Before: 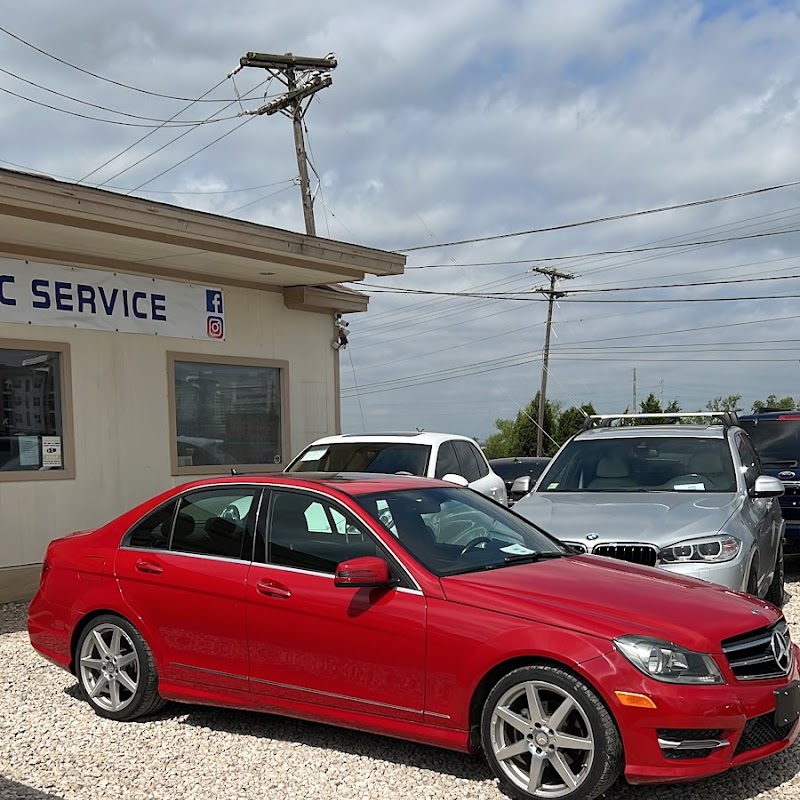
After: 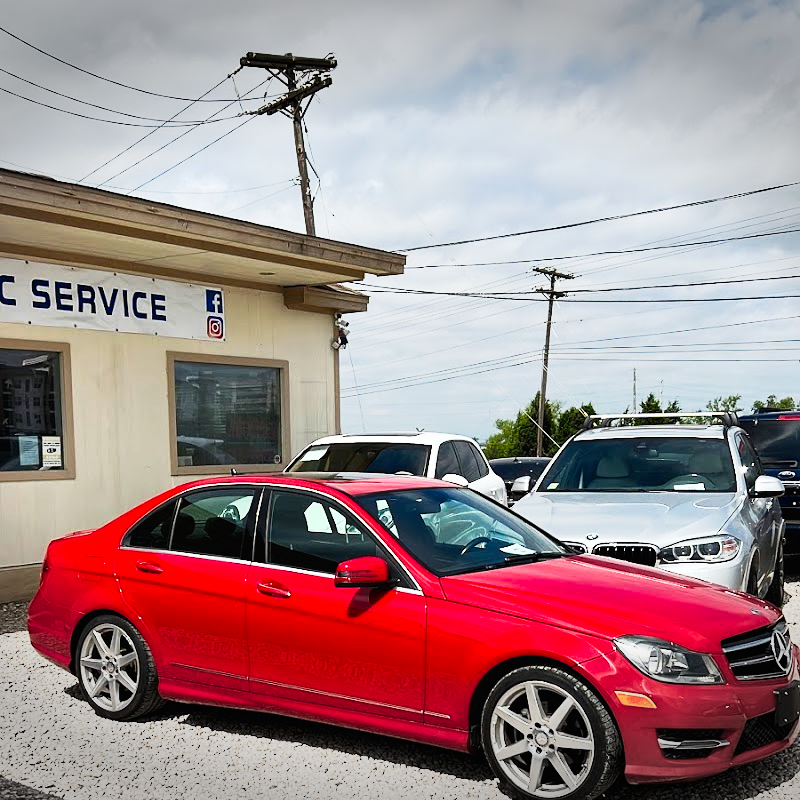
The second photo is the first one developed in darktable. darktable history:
vignetting: fall-off start 100.29%, width/height ratio 1.325
tone curve: curves: ch0 [(0.016, 0.011) (0.084, 0.026) (0.469, 0.508) (0.721, 0.862) (1, 1)], preserve colors none
shadows and highlights: soften with gaussian
contrast brightness saturation: contrast 0.198, brightness 0.163, saturation 0.225
